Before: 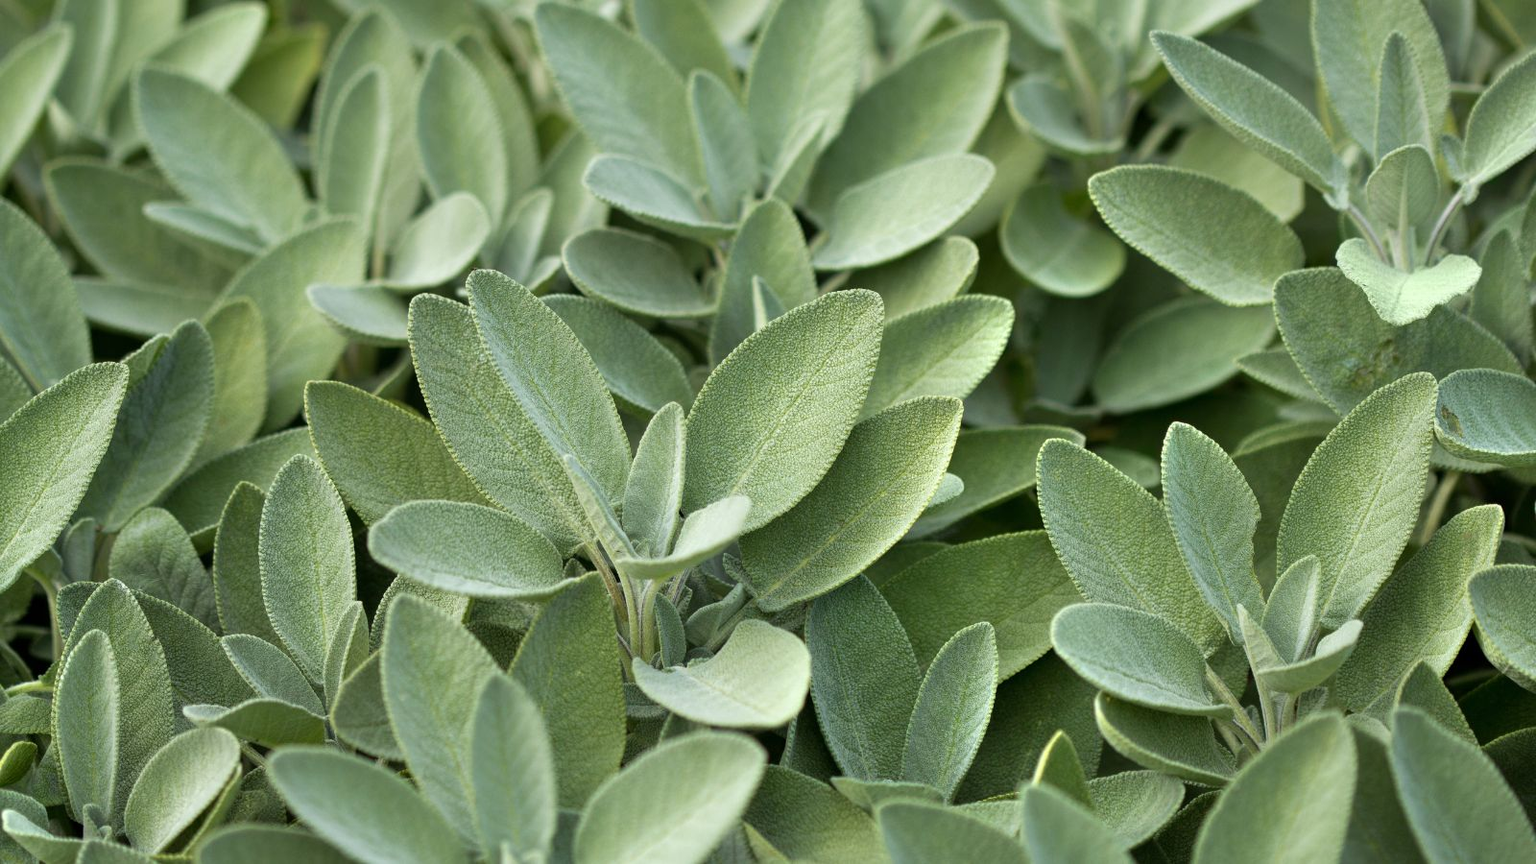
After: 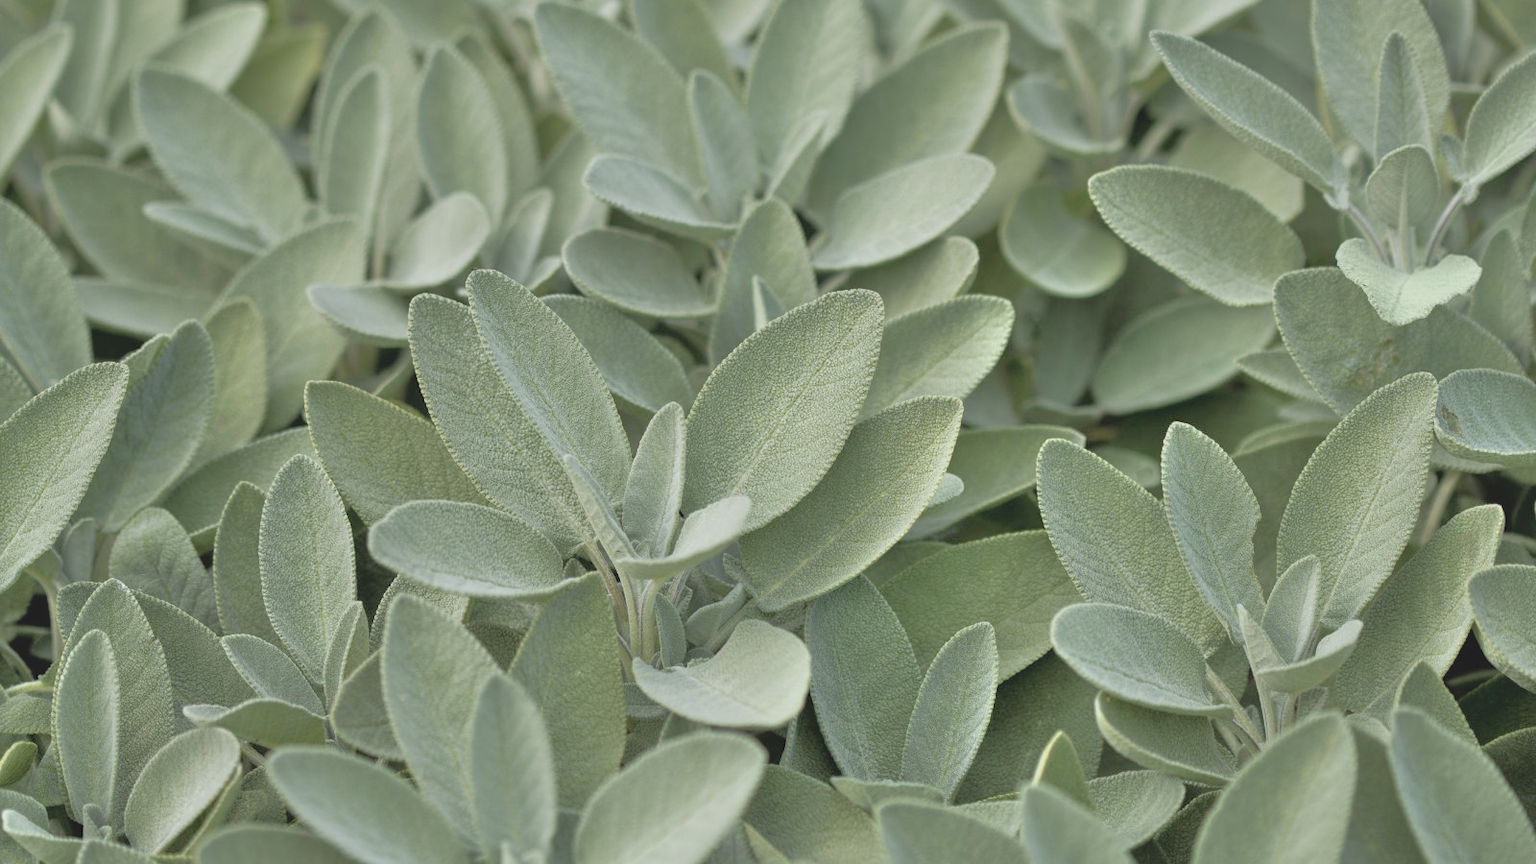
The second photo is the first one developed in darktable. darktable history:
tone equalizer: -7 EV 0.164 EV, -6 EV 0.635 EV, -5 EV 1.11 EV, -4 EV 1.3 EV, -3 EV 1.15 EV, -2 EV 0.6 EV, -1 EV 0.154 EV
contrast brightness saturation: contrast -0.246, saturation -0.449
